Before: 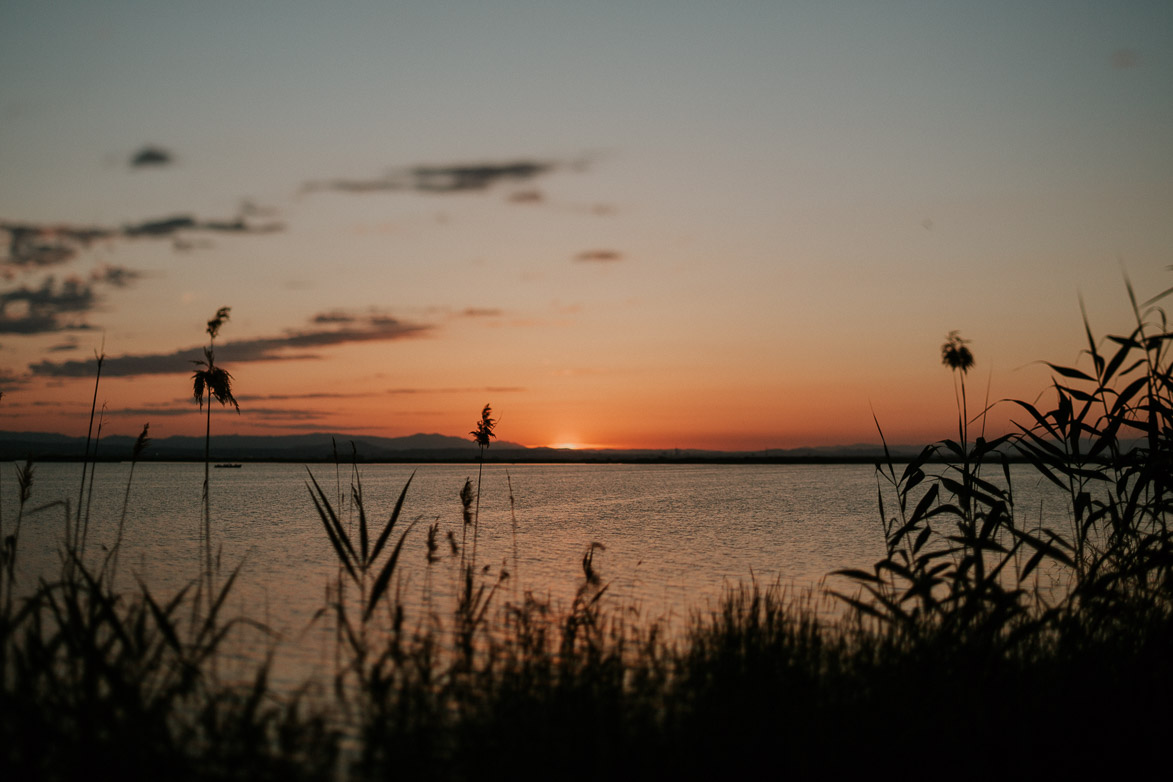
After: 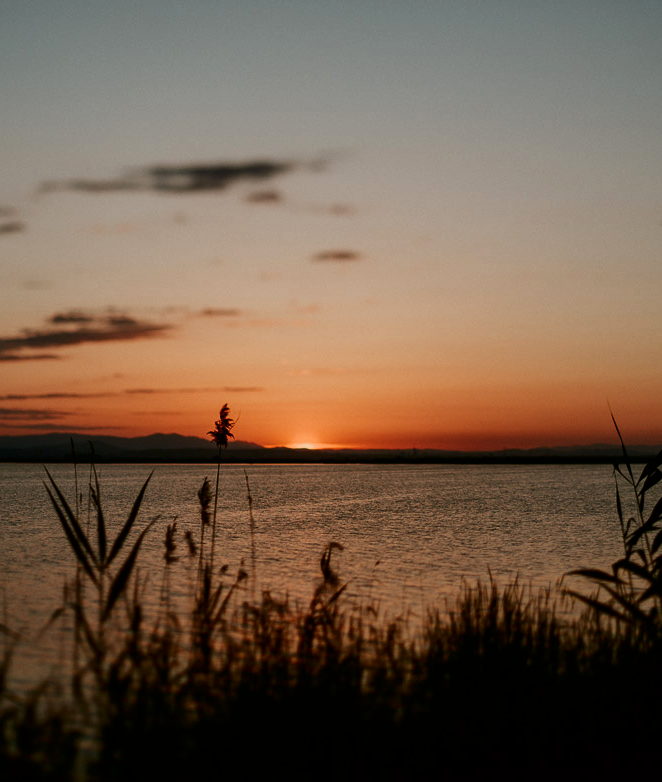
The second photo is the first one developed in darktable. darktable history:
contrast brightness saturation: contrast 0.197, brightness -0.102, saturation 0.104
crop and rotate: left 22.386%, right 21.164%
